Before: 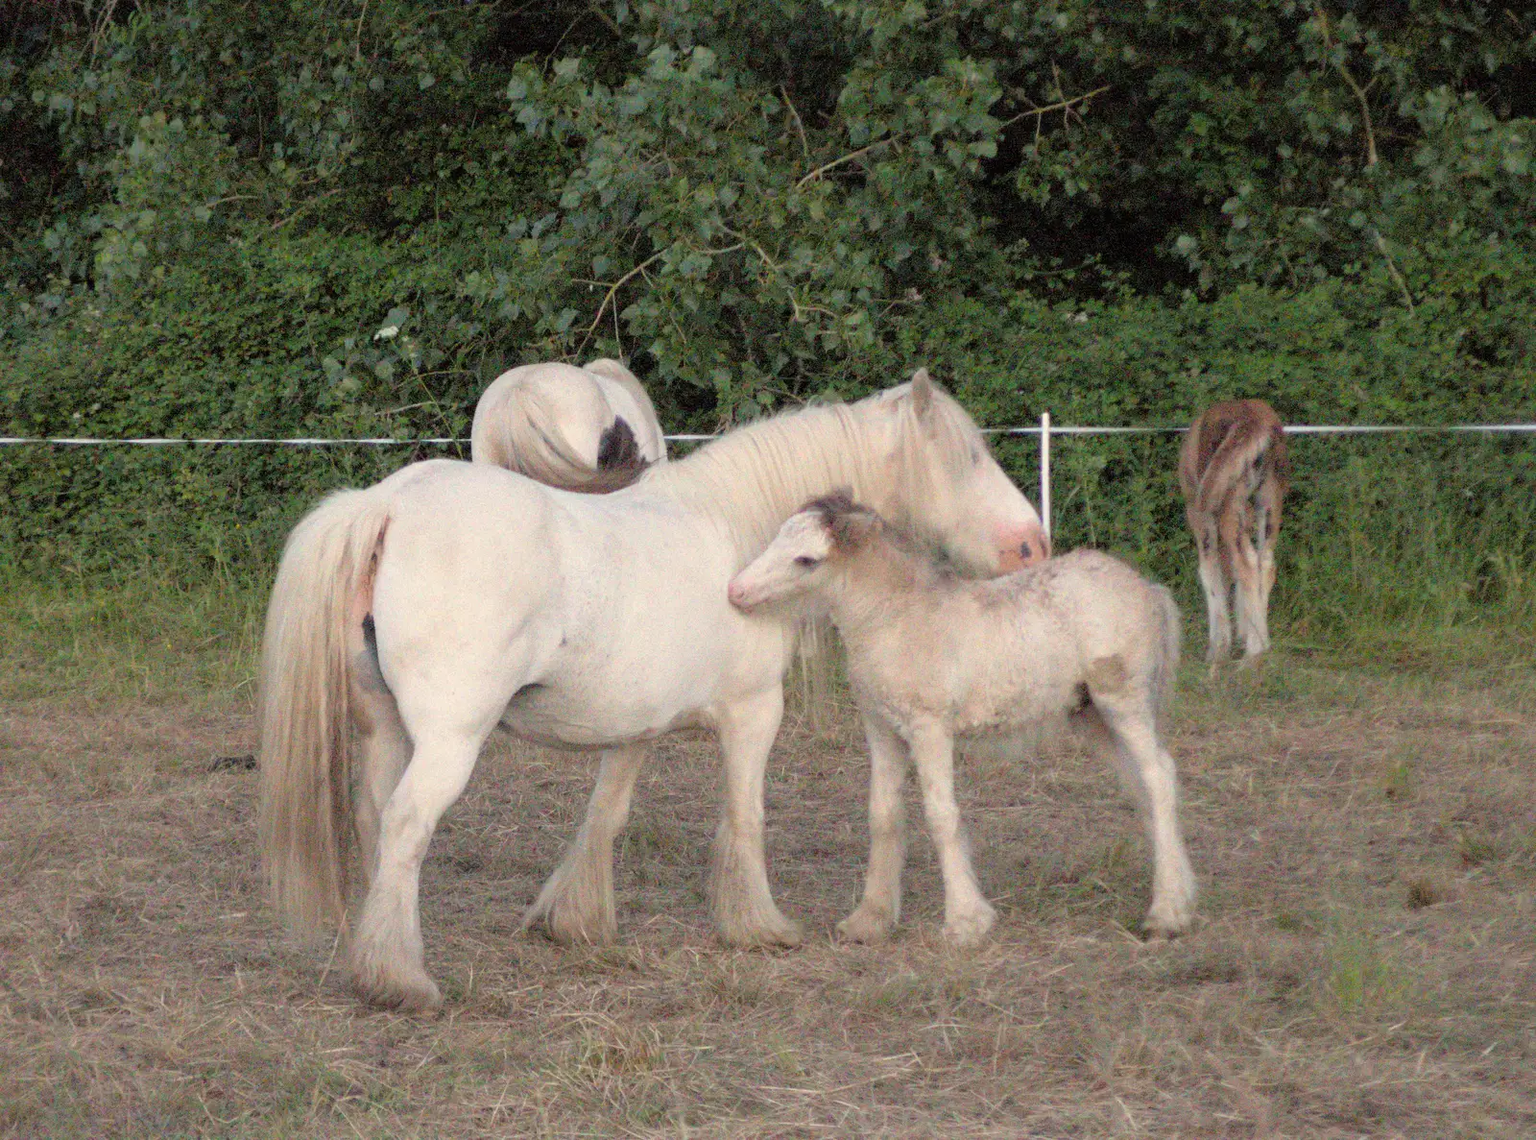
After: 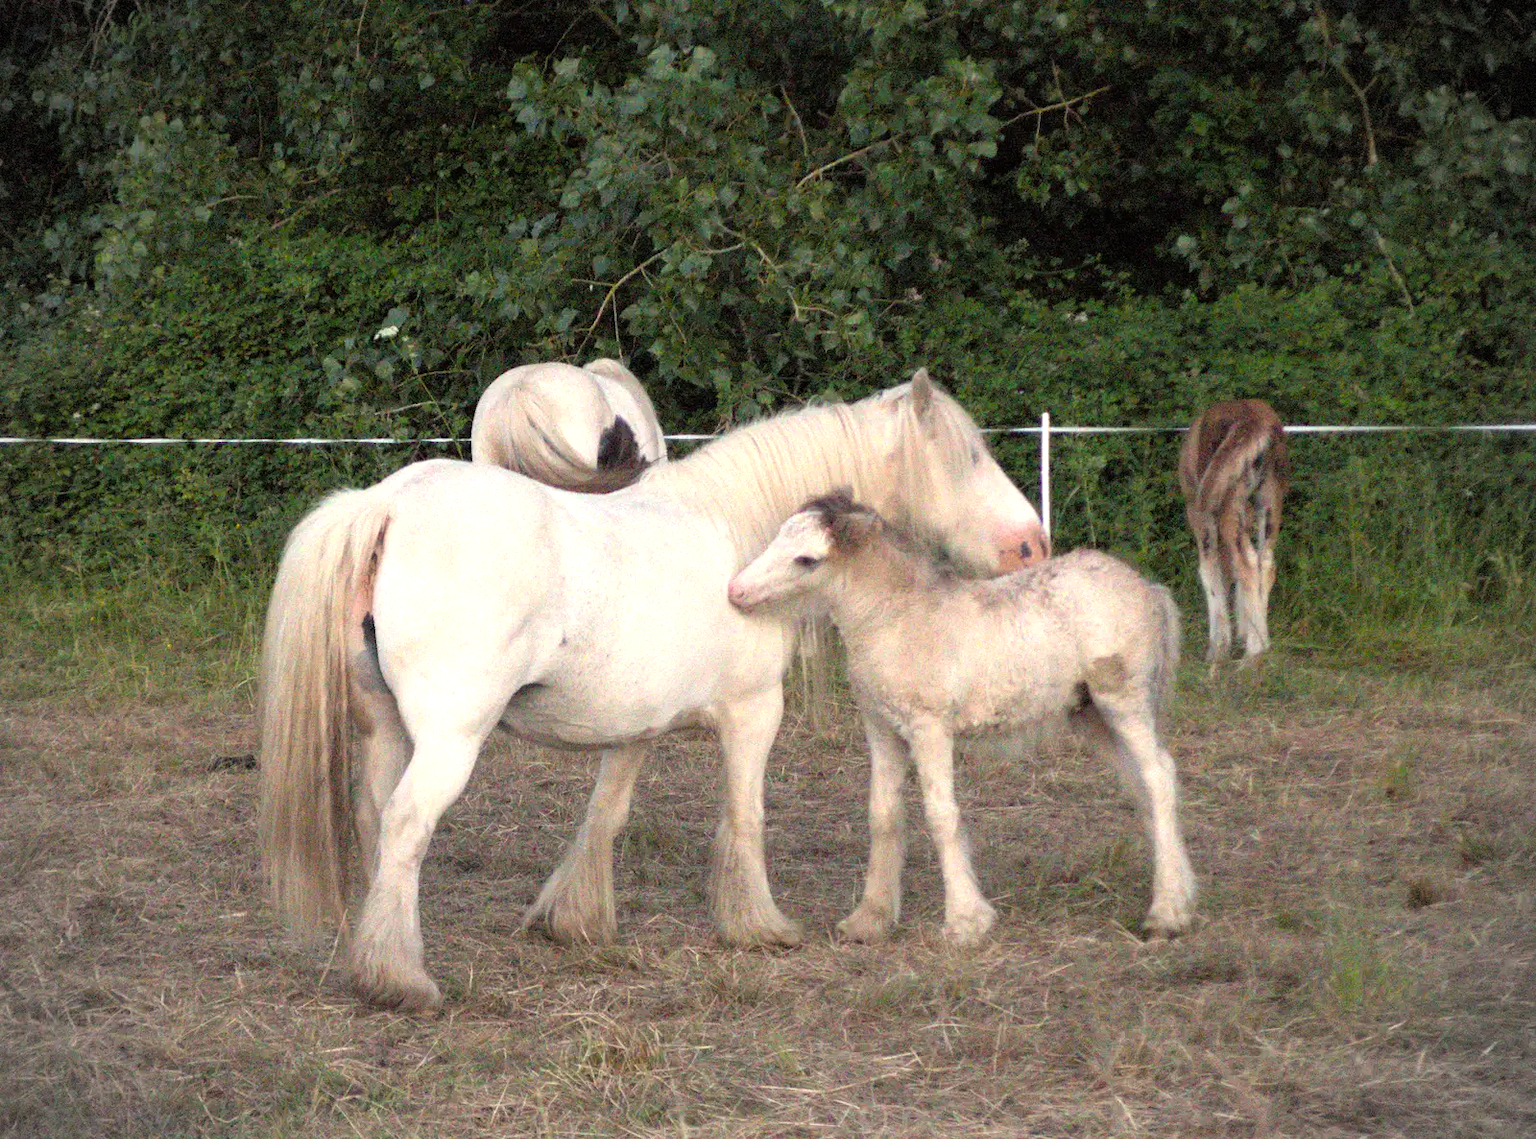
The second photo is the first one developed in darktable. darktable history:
vignetting: brightness -0.268, dithering 8-bit output, unbound false
color balance rgb: perceptual saturation grading › global saturation 10.133%, perceptual brilliance grading › global brilliance 15.34%, perceptual brilliance grading › shadows -35.279%, global vibrance 14.241%
